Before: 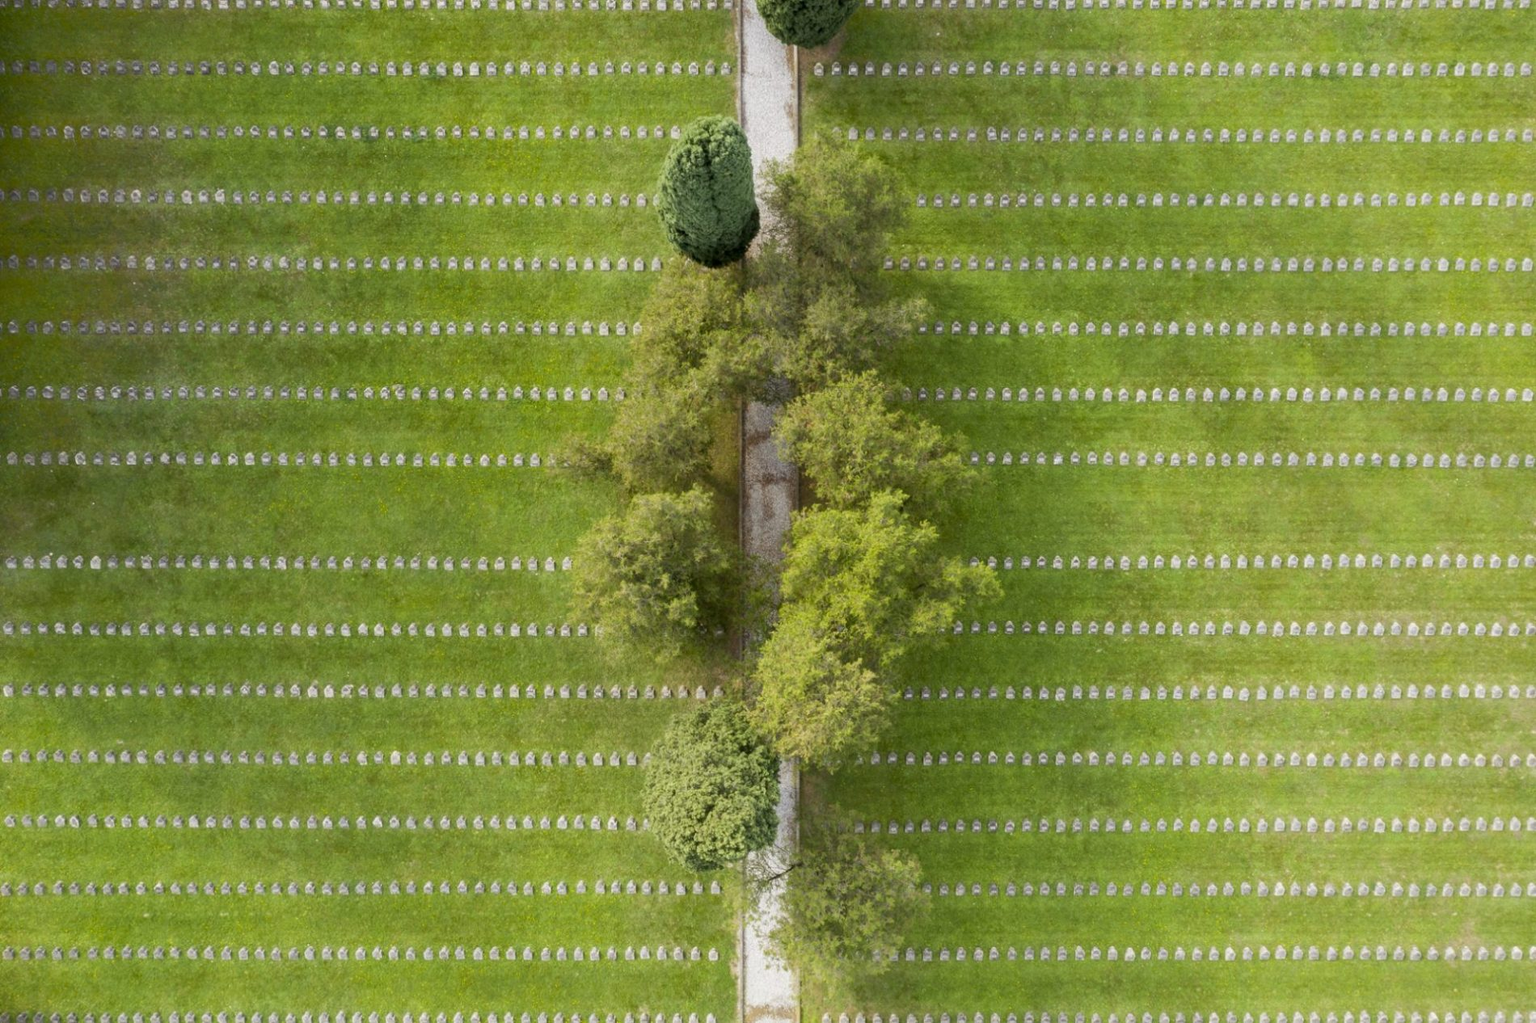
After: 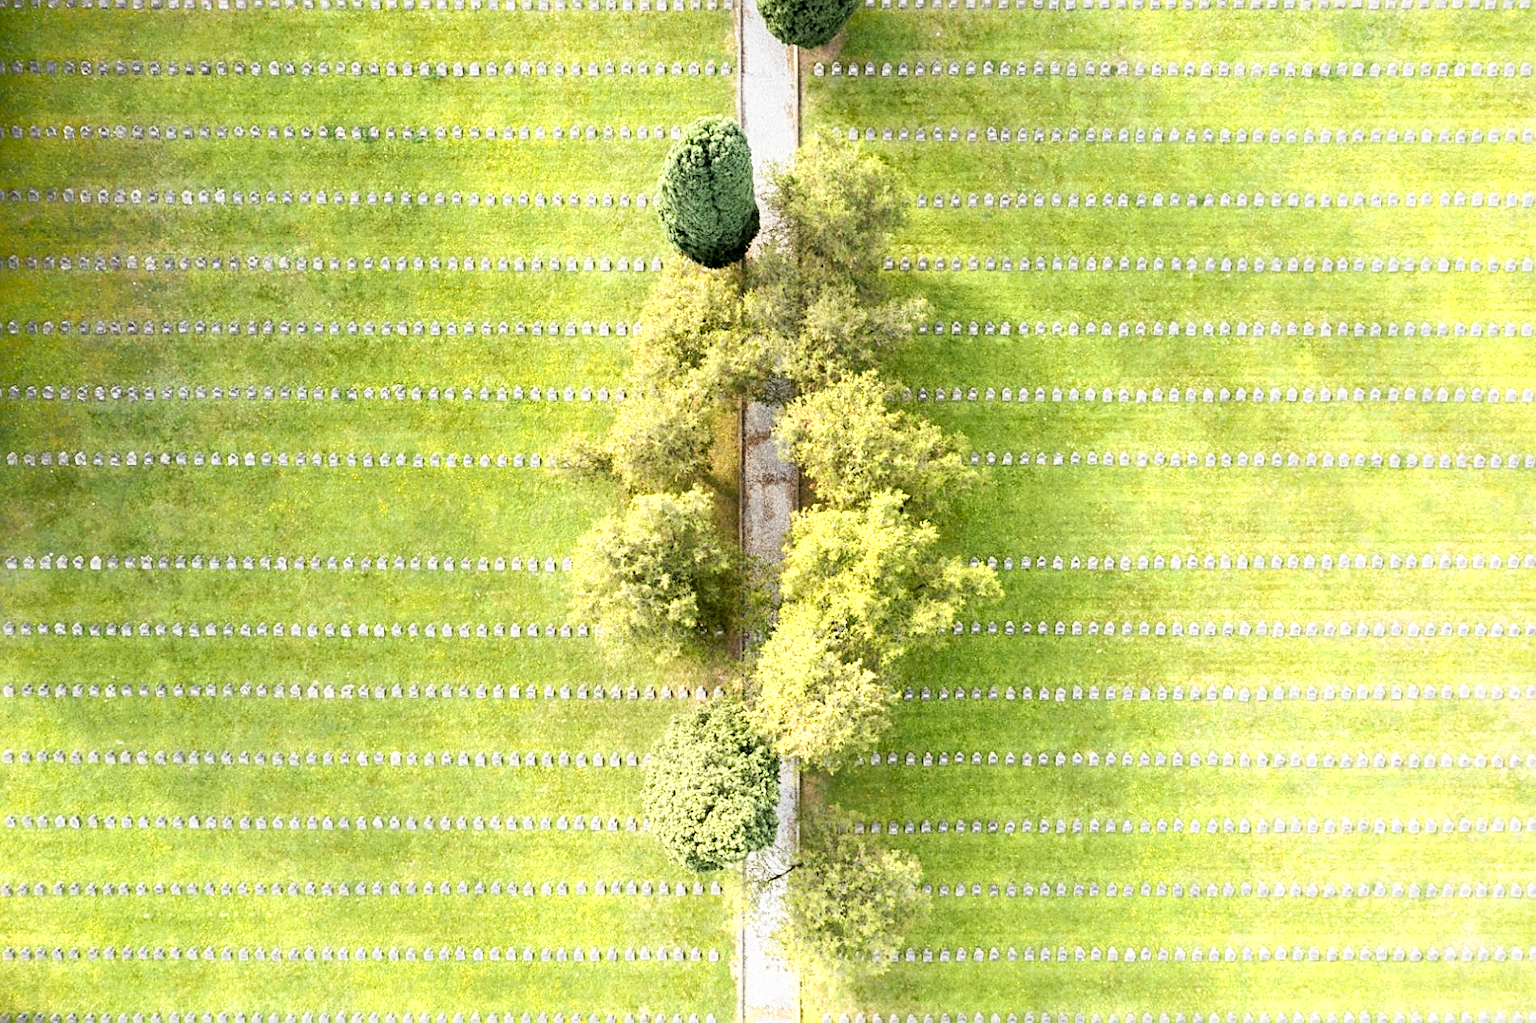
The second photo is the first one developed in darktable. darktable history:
base curve: curves: ch0 [(0, 0) (0.005, 0.002) (0.15, 0.3) (0.4, 0.7) (0.75, 0.95) (1, 1)], preserve colors none
color zones: curves: ch0 [(0.018, 0.548) (0.224, 0.64) (0.425, 0.447) (0.675, 0.575) (0.732, 0.579)]; ch1 [(0.066, 0.487) (0.25, 0.5) (0.404, 0.43) (0.75, 0.421) (0.956, 0.421)]; ch2 [(0.044, 0.561) (0.215, 0.465) (0.399, 0.544) (0.465, 0.548) (0.614, 0.447) (0.724, 0.43) (0.882, 0.623) (0.956, 0.632)]
sharpen: radius 2.531, amount 0.628
